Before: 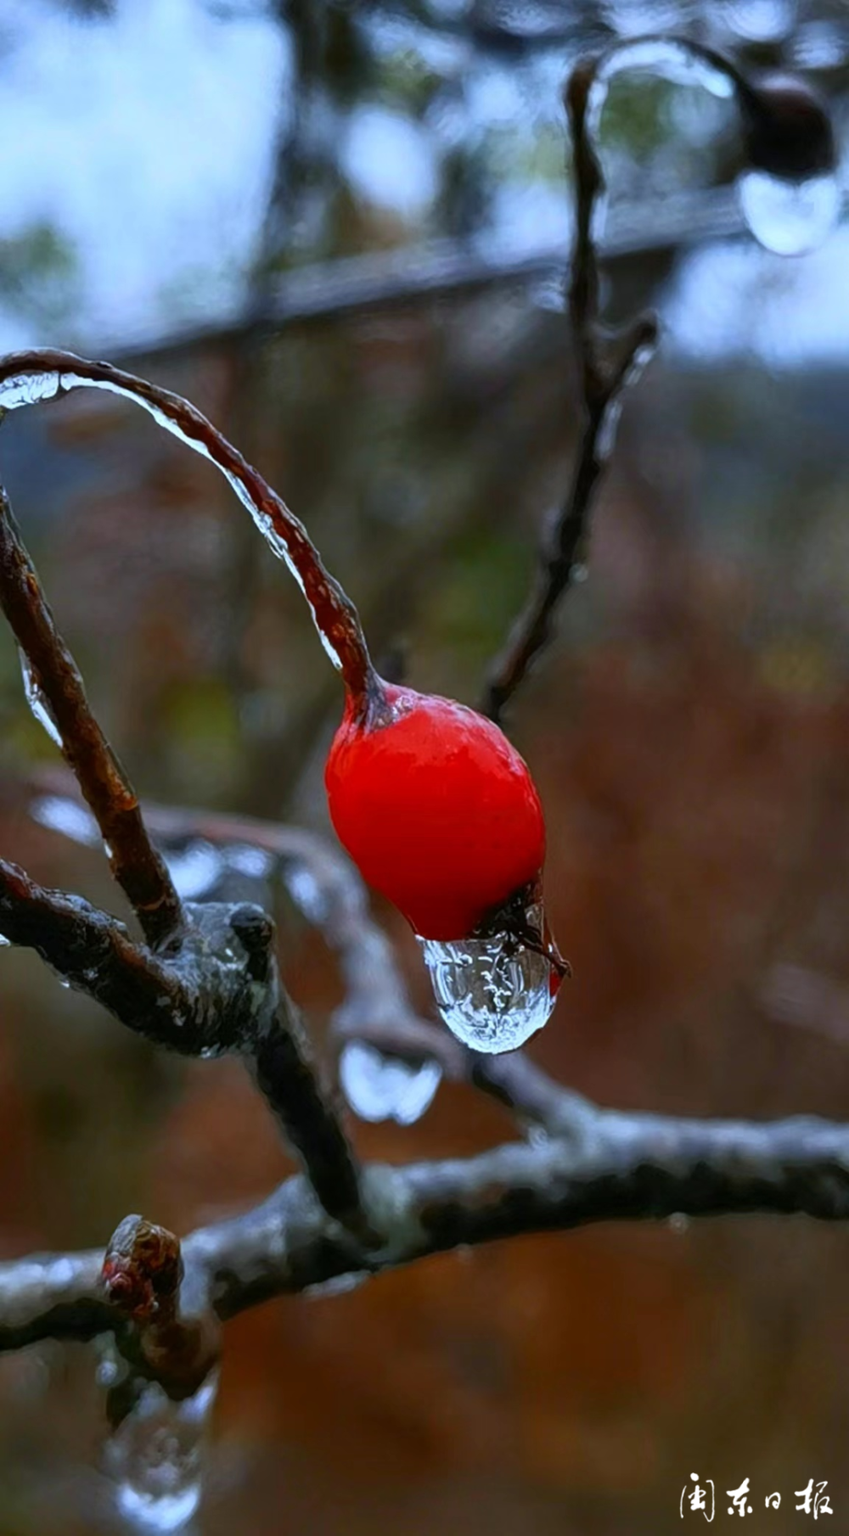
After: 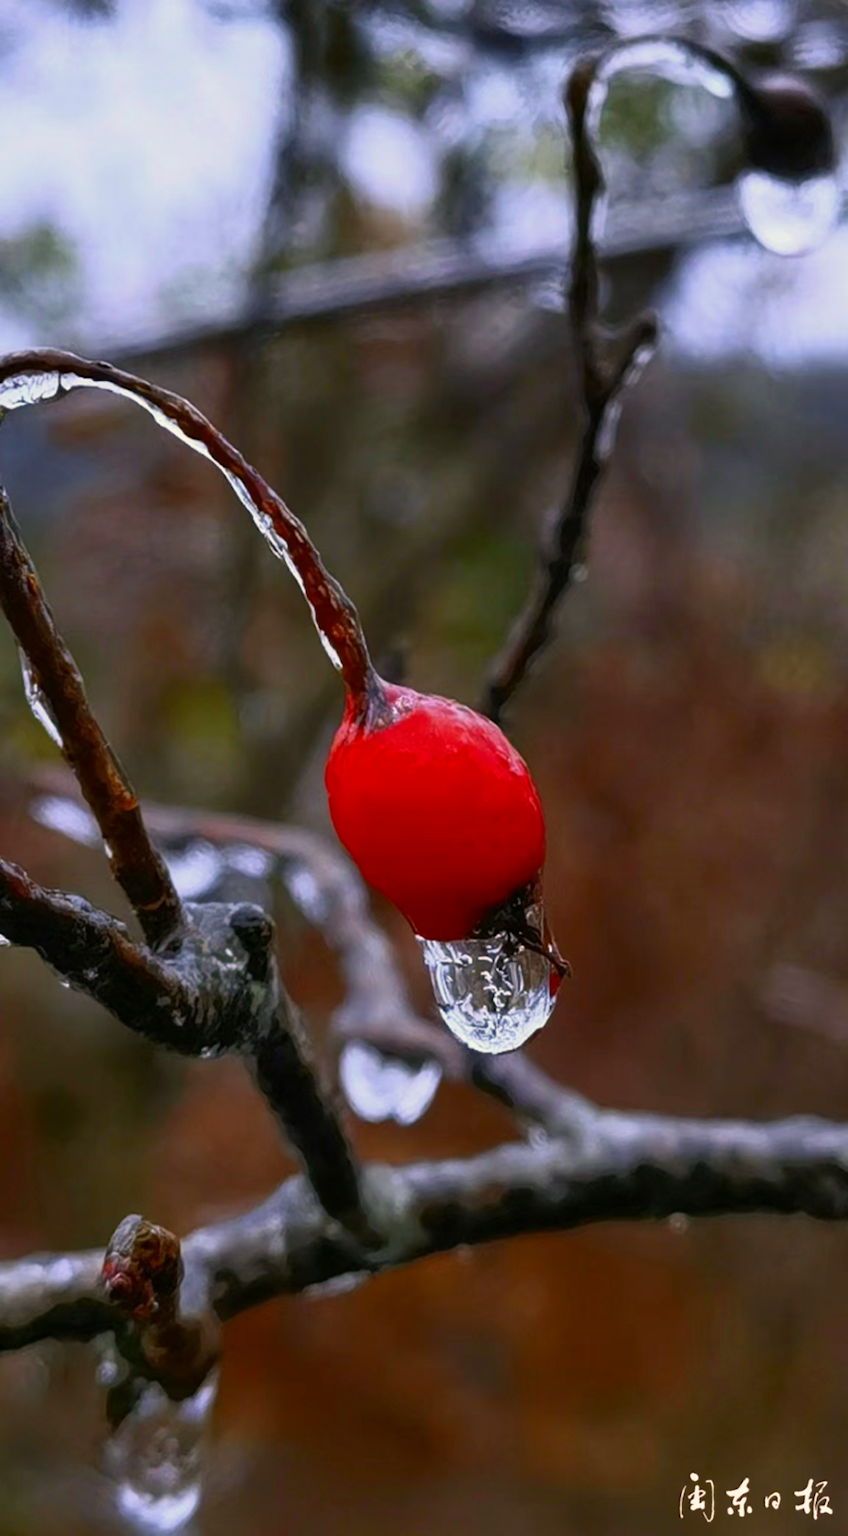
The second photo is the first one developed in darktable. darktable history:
color correction: highlights a* 11.76, highlights b* 12.14
